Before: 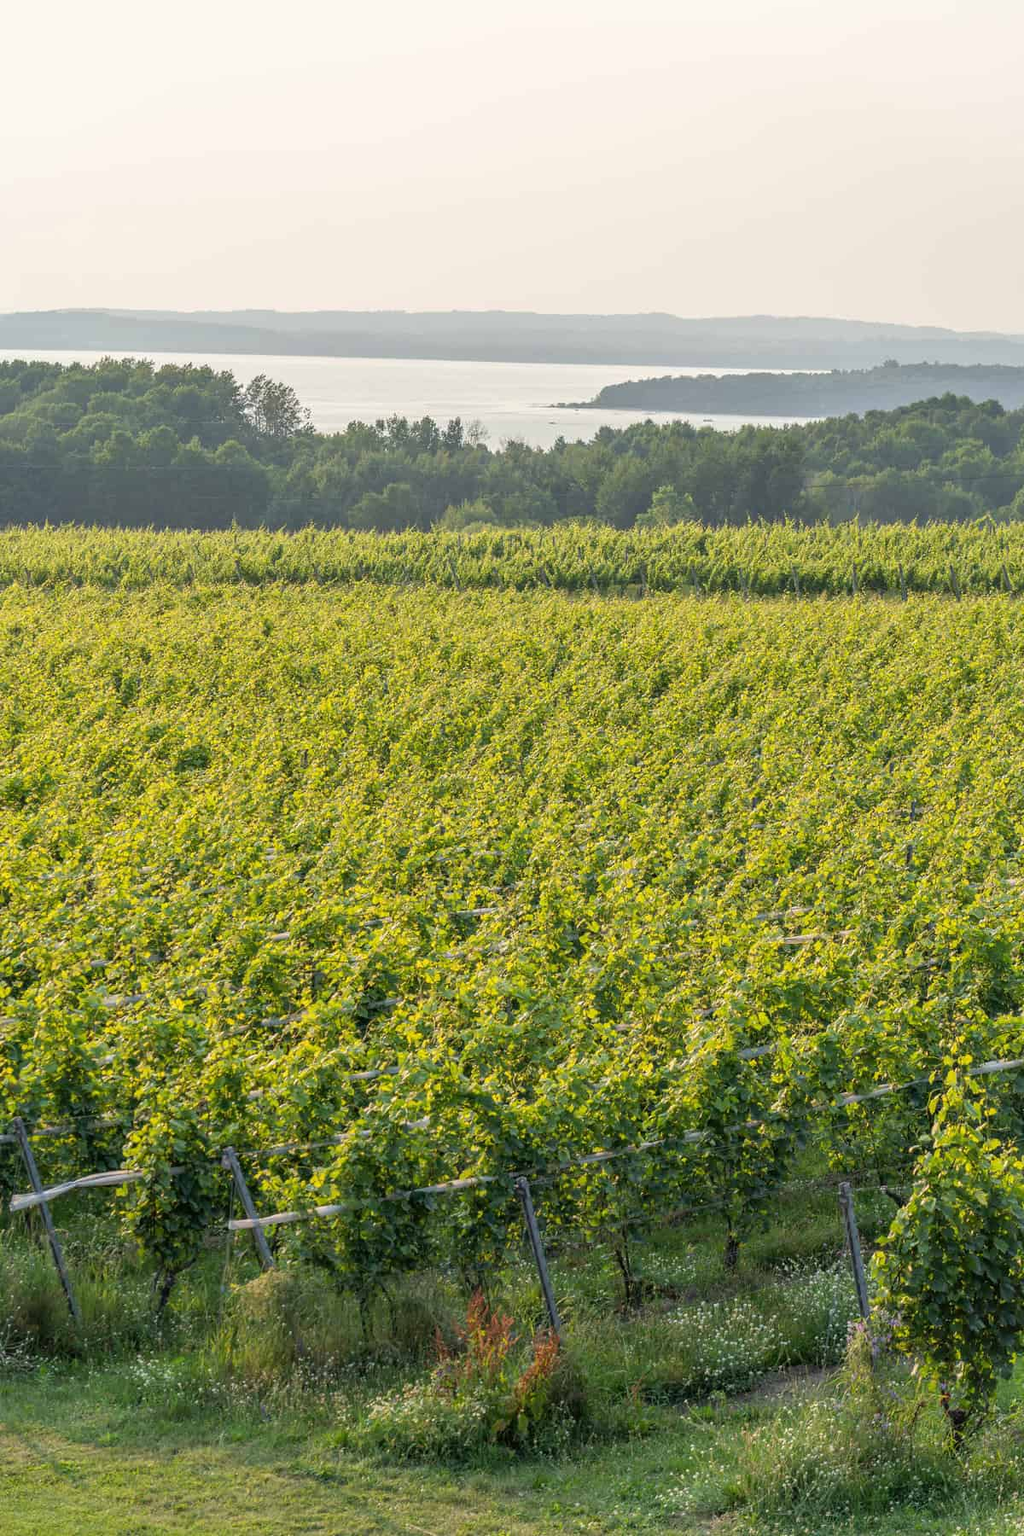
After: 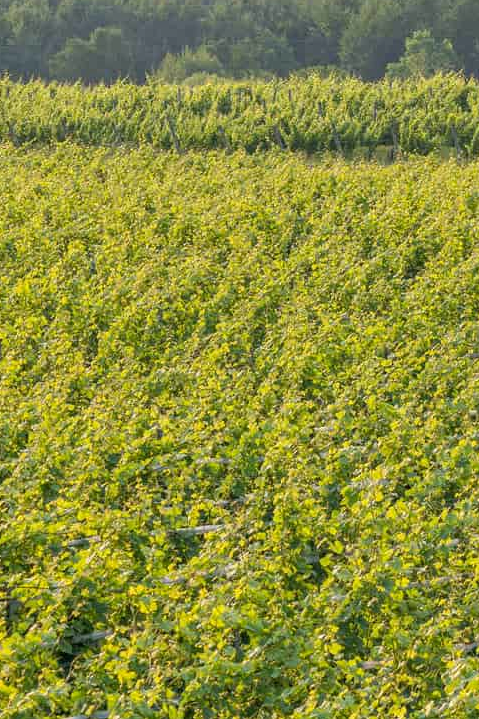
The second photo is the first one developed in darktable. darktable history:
haze removal: adaptive false
crop: left 30%, top 30%, right 30%, bottom 30%
